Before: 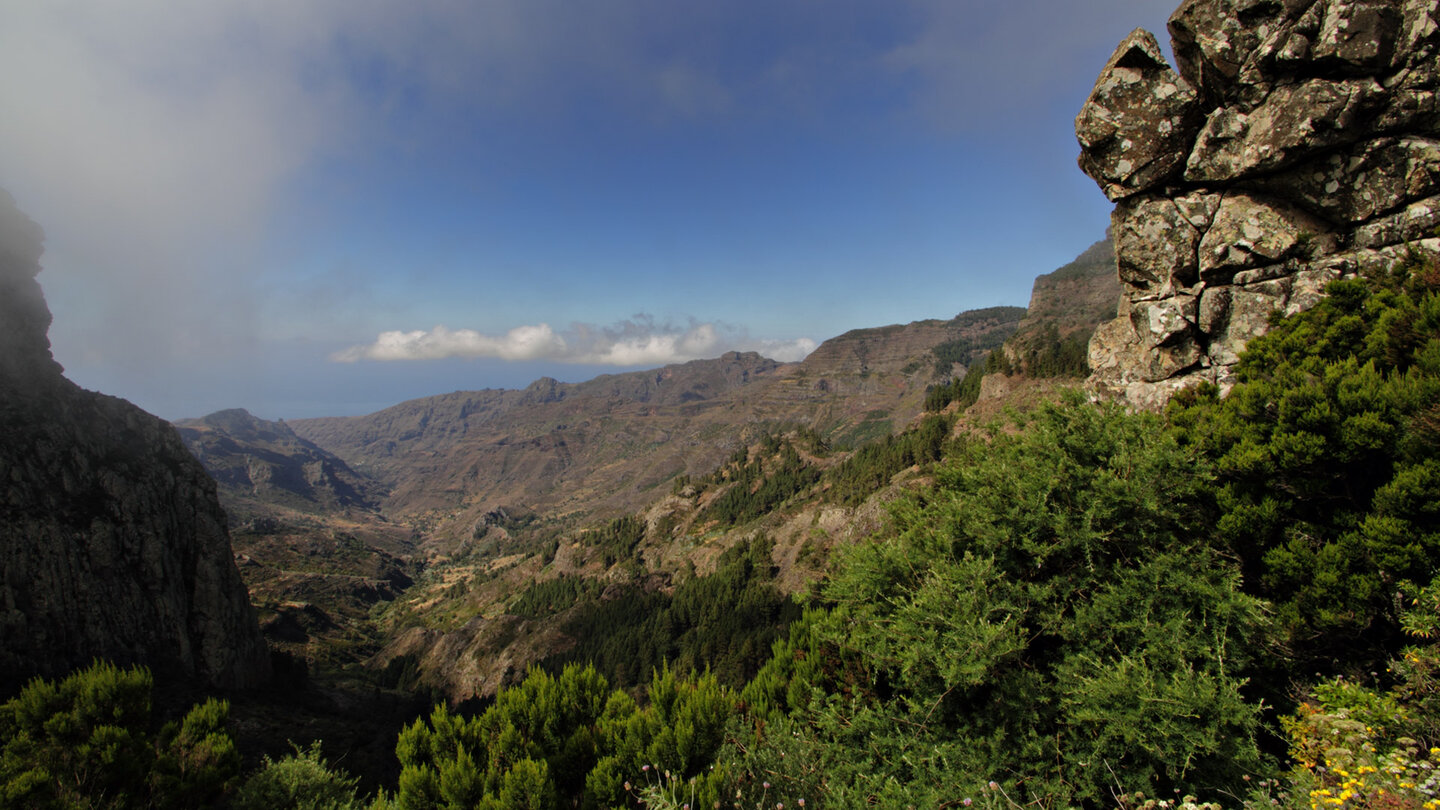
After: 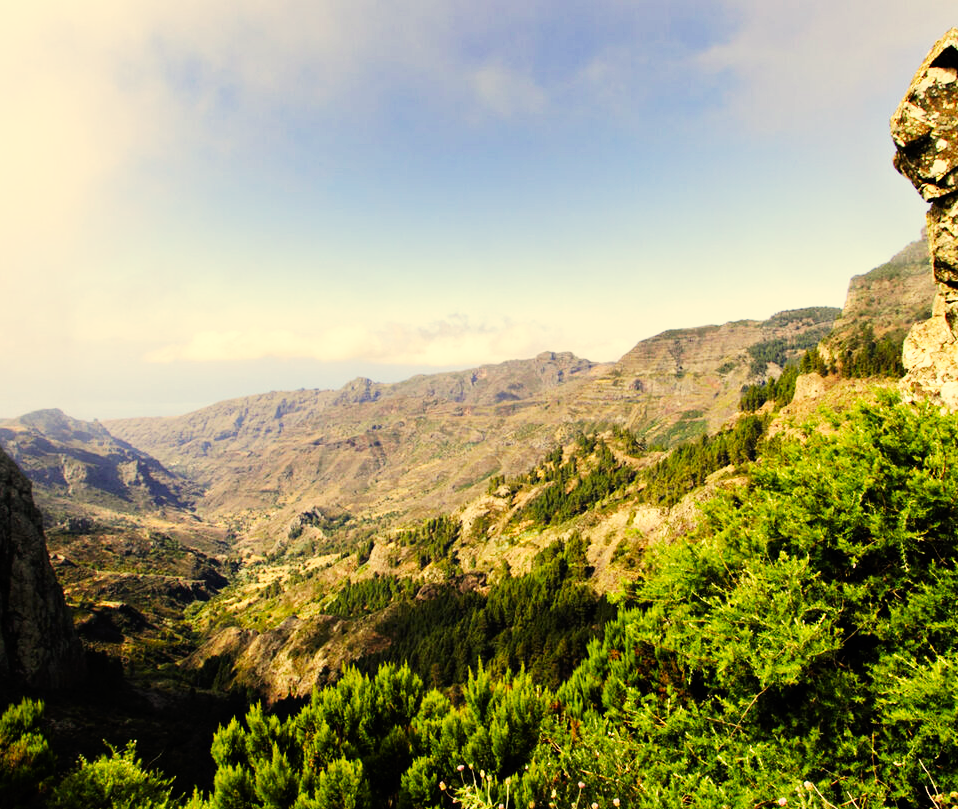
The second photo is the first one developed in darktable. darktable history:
color correction: highlights a* 2.32, highlights b* 23.24
crop and rotate: left 12.897%, right 20.537%
base curve: curves: ch0 [(0, 0) (0.007, 0.004) (0.027, 0.03) (0.046, 0.07) (0.207, 0.54) (0.442, 0.872) (0.673, 0.972) (1, 1)], preserve colors none
exposure: black level correction 0.001, exposure 0.5 EV, compensate highlight preservation false
